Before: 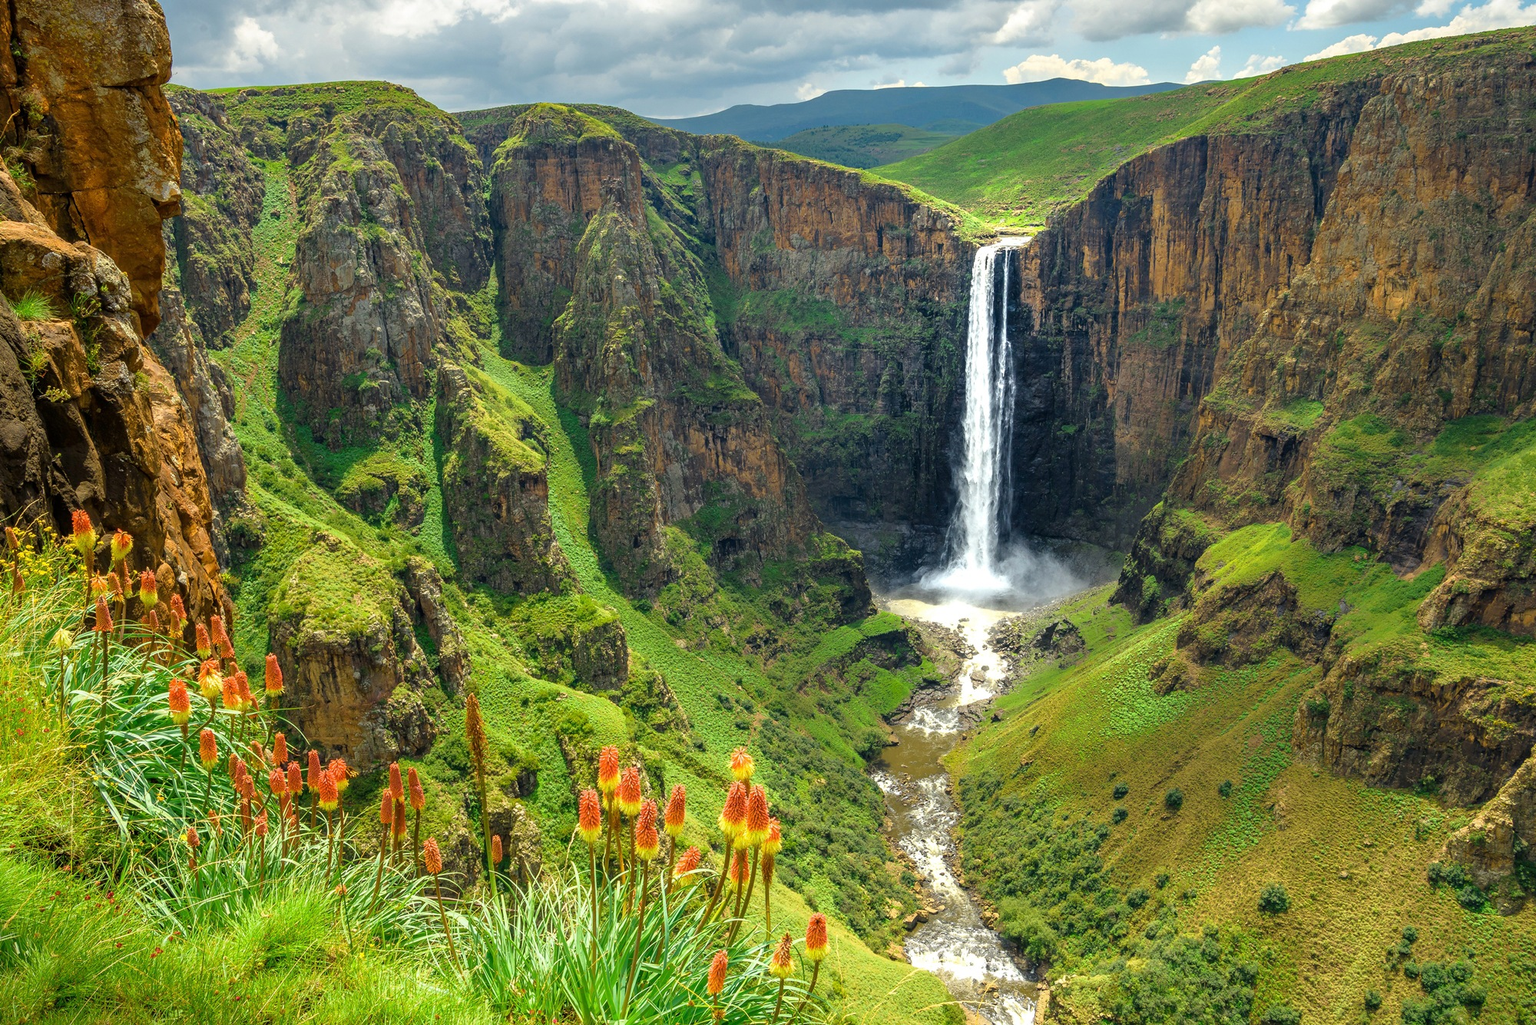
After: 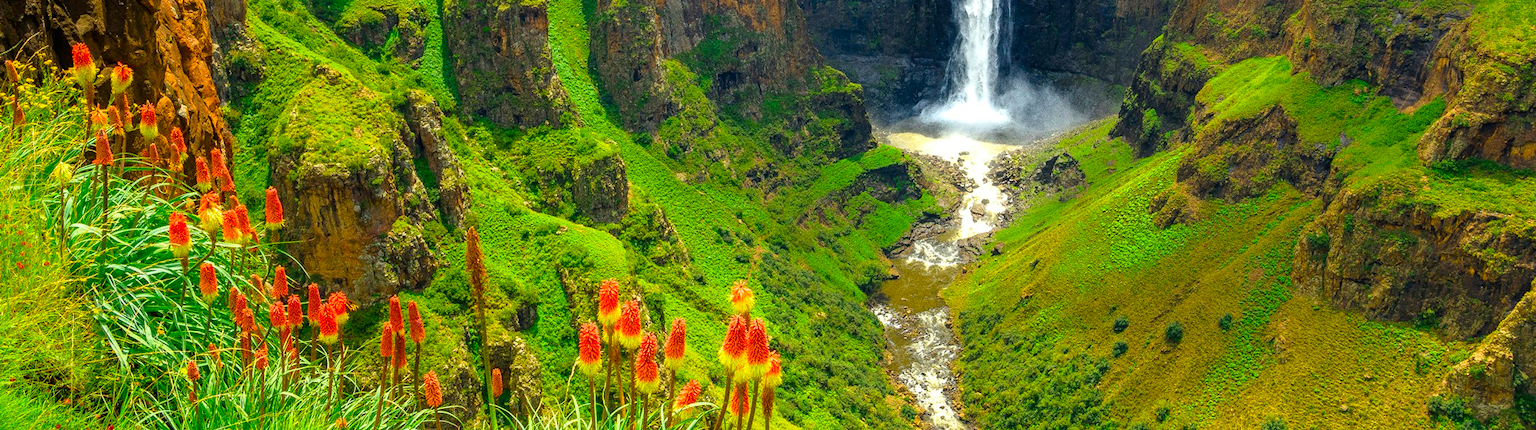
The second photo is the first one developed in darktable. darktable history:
grain: coarseness 0.09 ISO, strength 40%
crop: top 45.551%, bottom 12.262%
contrast brightness saturation: saturation 0.5
